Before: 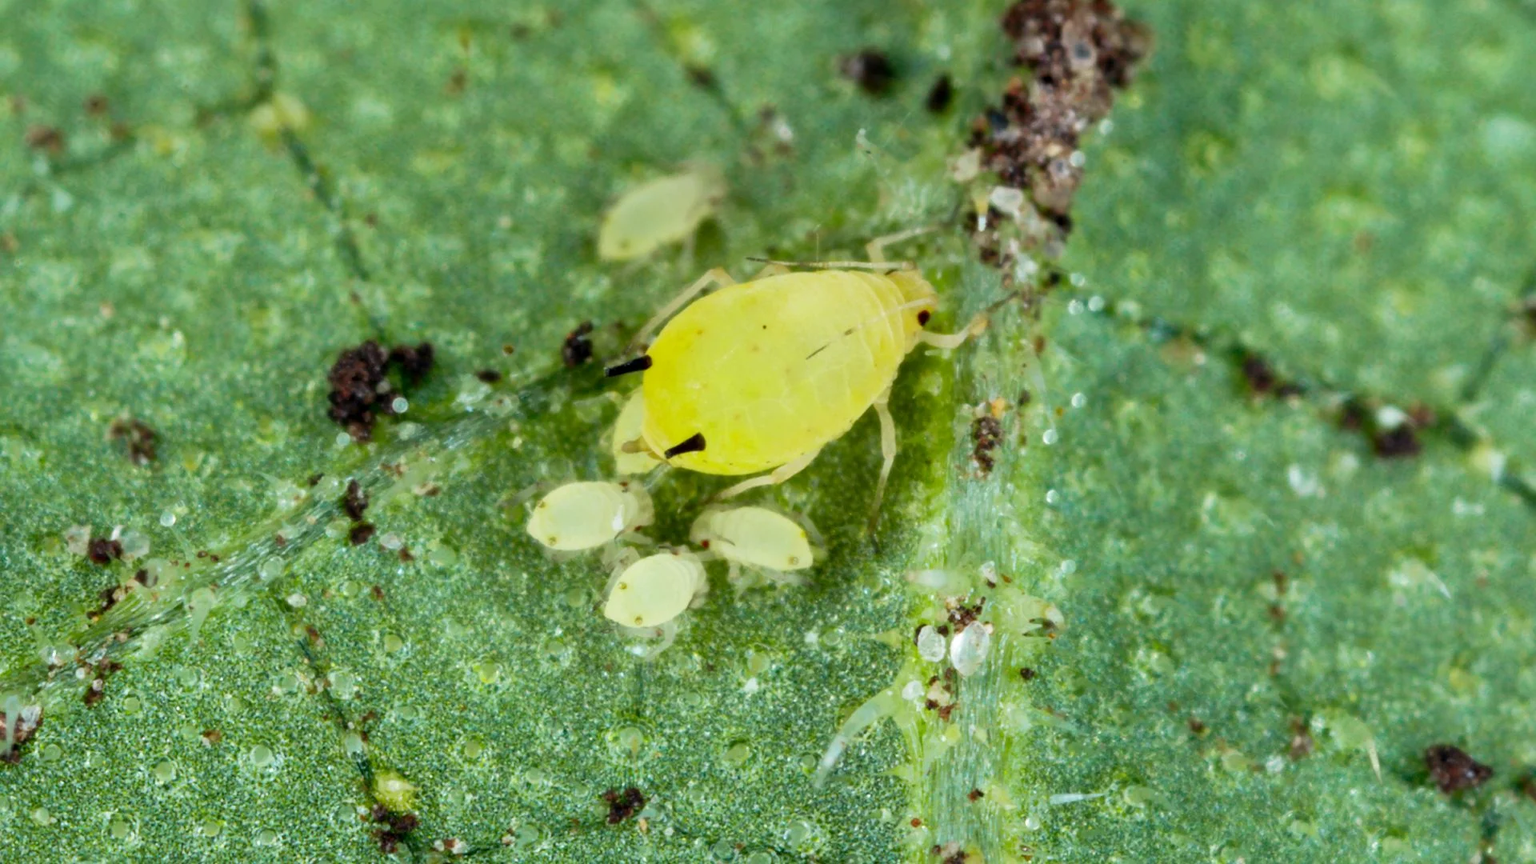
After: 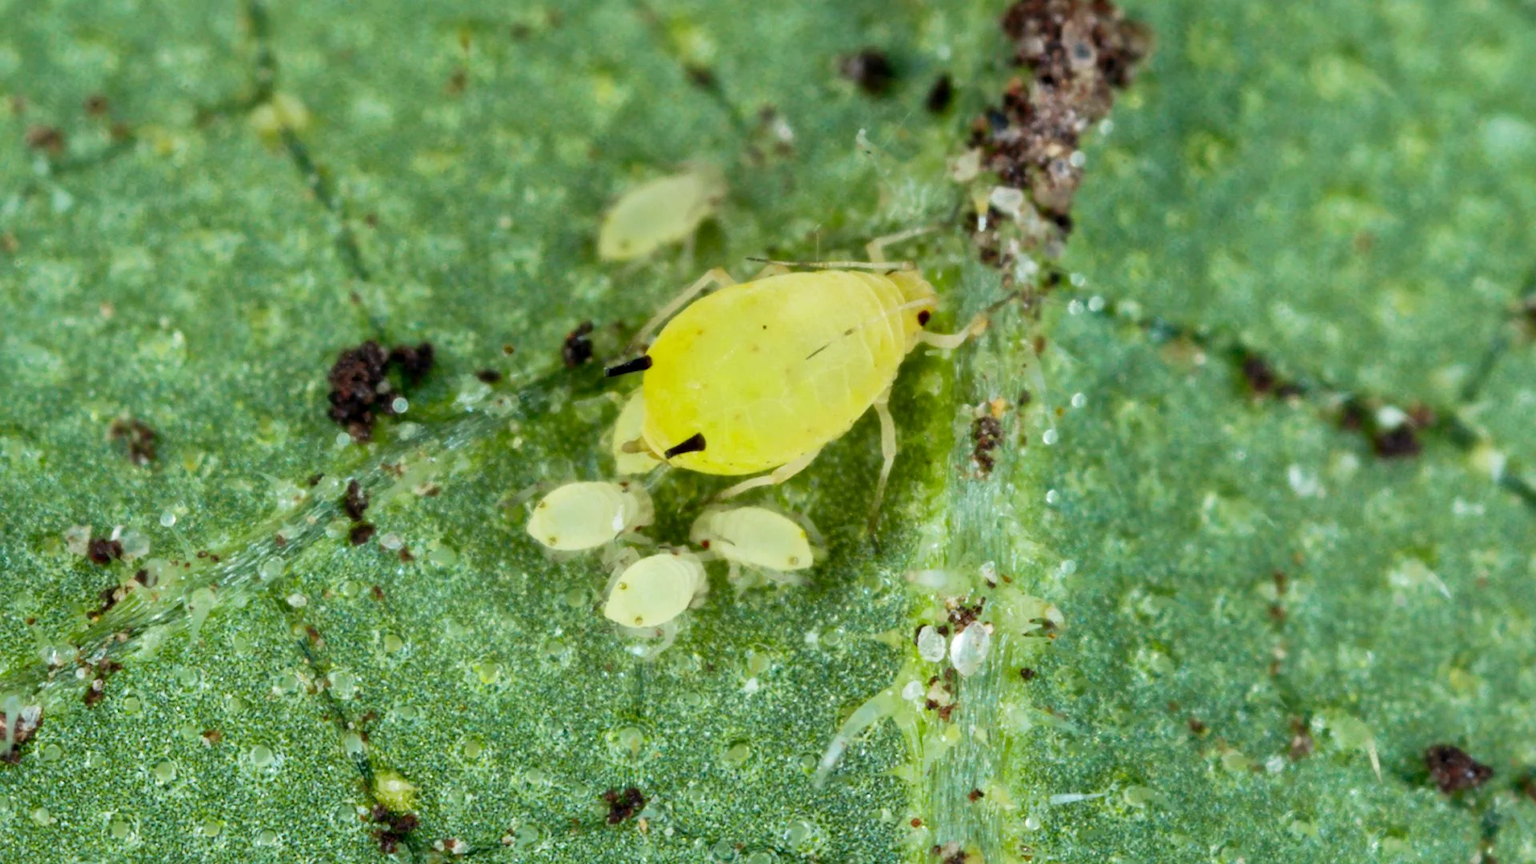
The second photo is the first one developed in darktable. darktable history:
local contrast: mode bilateral grid, contrast 11, coarseness 25, detail 115%, midtone range 0.2
